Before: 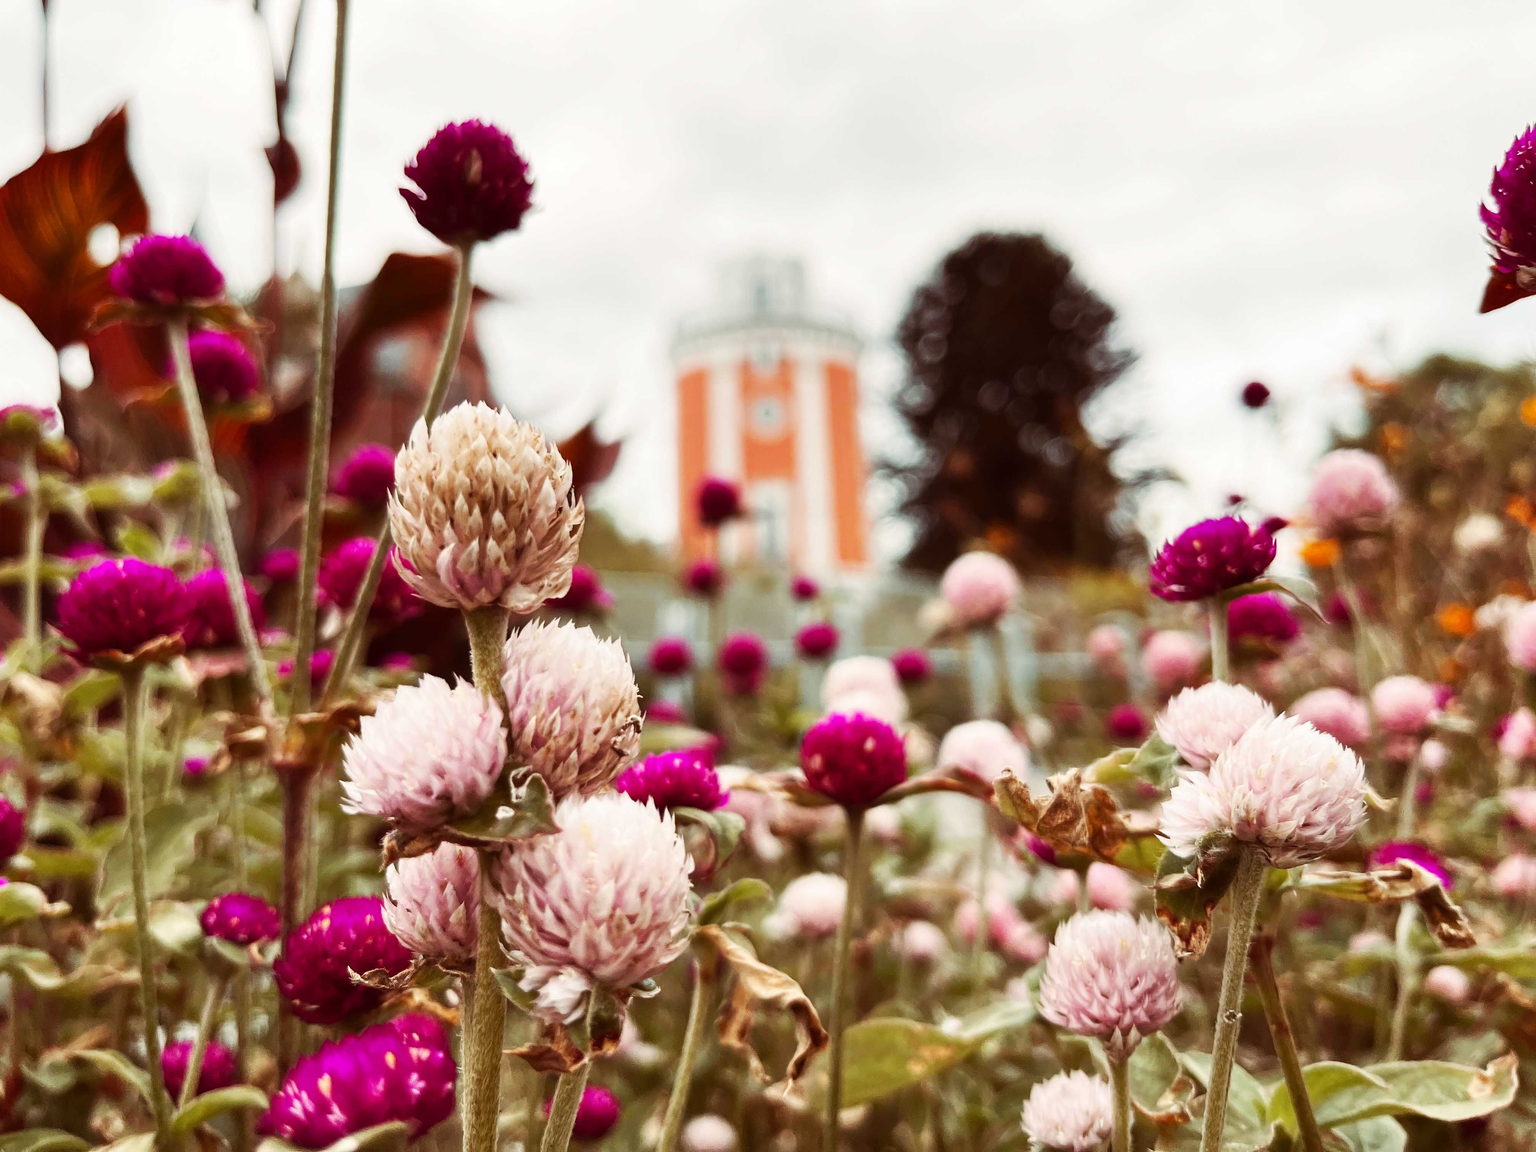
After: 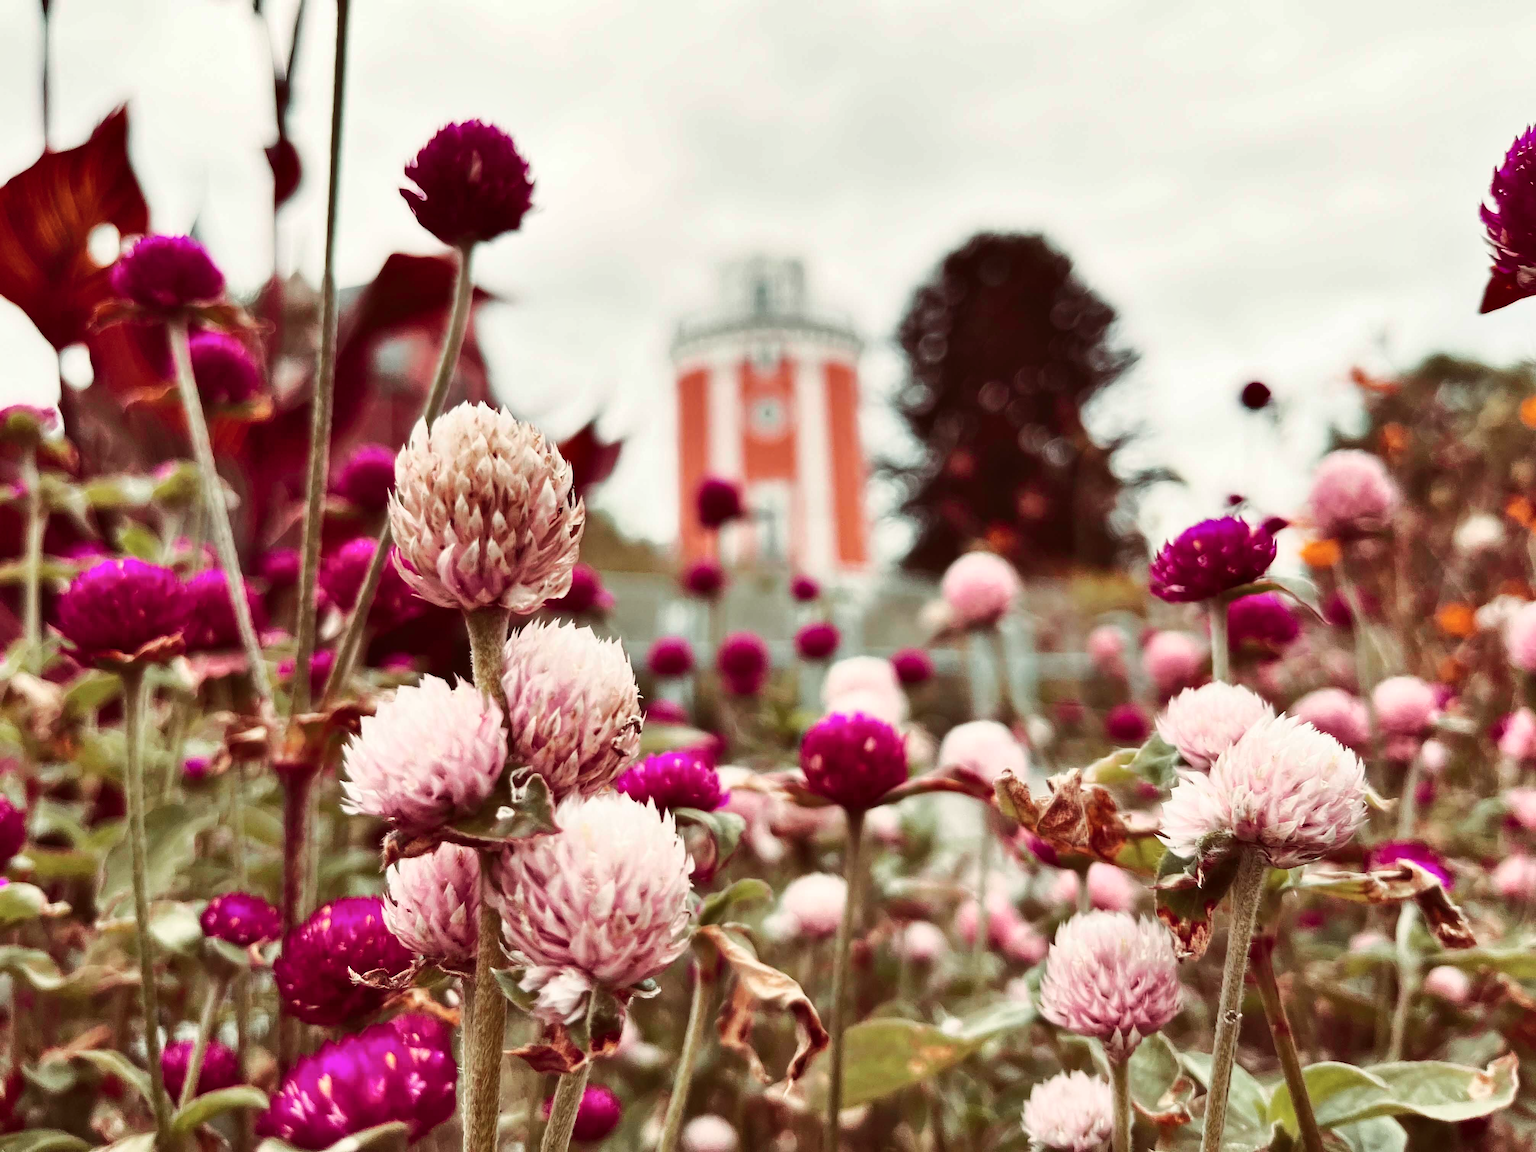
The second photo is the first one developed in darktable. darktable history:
tone curve: curves: ch0 [(0, 0.021) (0.059, 0.053) (0.212, 0.18) (0.337, 0.304) (0.495, 0.505) (0.725, 0.731) (0.89, 0.919) (1, 1)]; ch1 [(0, 0) (0.094, 0.081) (0.285, 0.299) (0.413, 0.43) (0.479, 0.475) (0.54, 0.55) (0.615, 0.65) (0.683, 0.688) (1, 1)]; ch2 [(0, 0) (0.257, 0.217) (0.434, 0.434) (0.498, 0.507) (0.599, 0.578) (1, 1)], color space Lab, independent channels, preserve colors none
shadows and highlights: shadows 52.42, soften with gaussian
